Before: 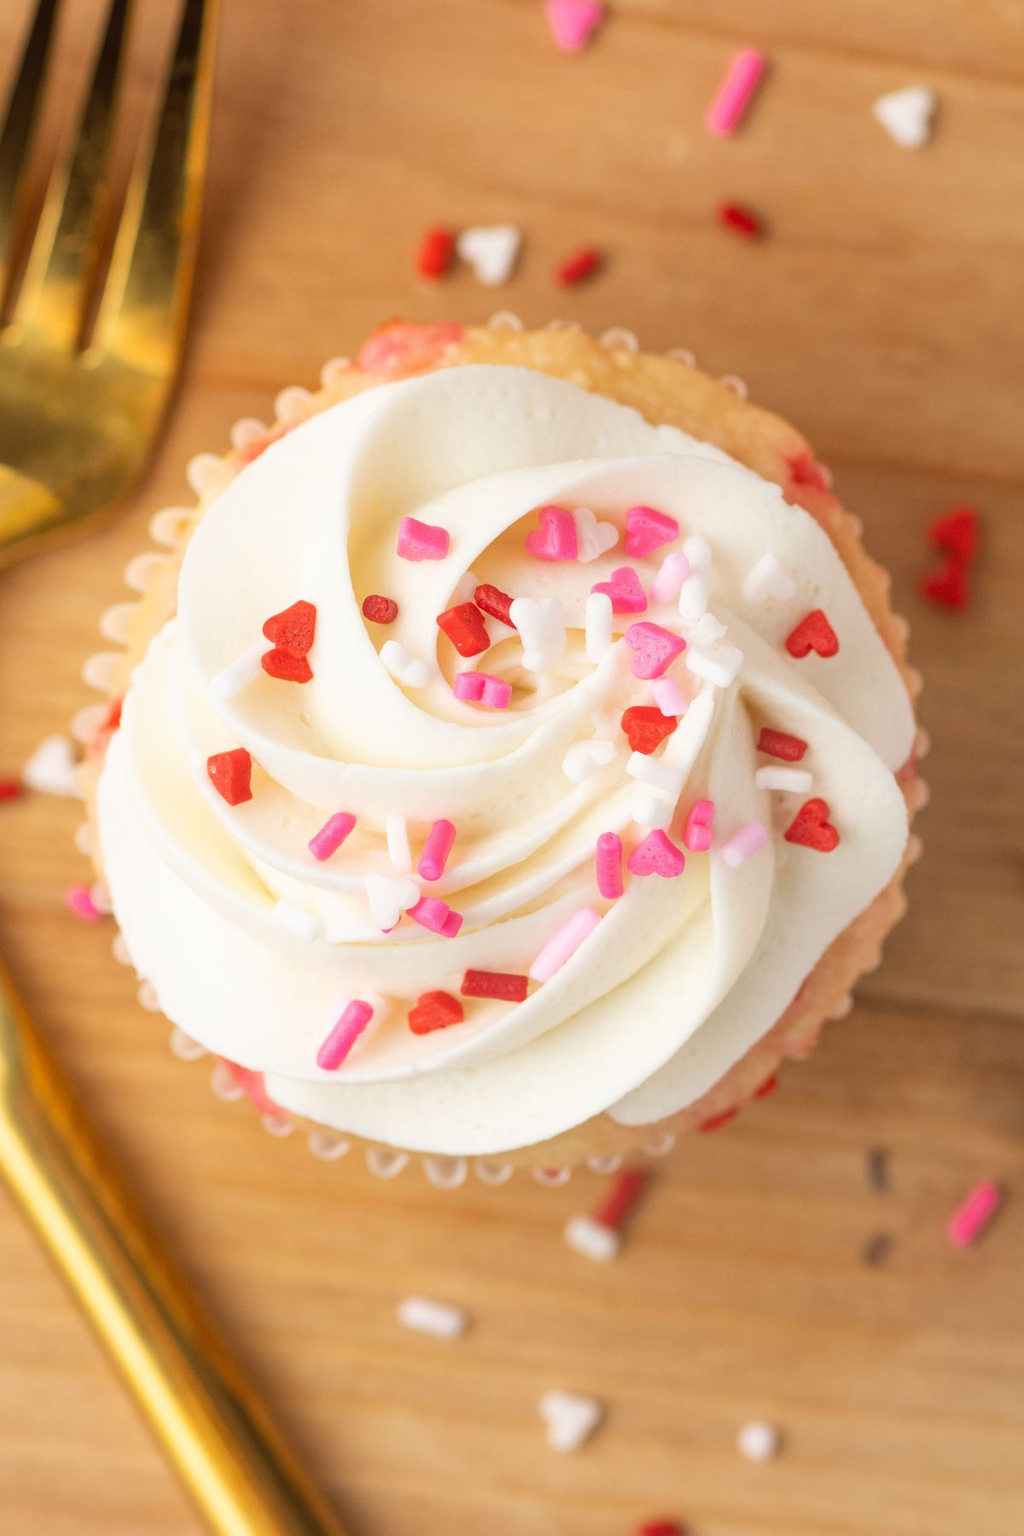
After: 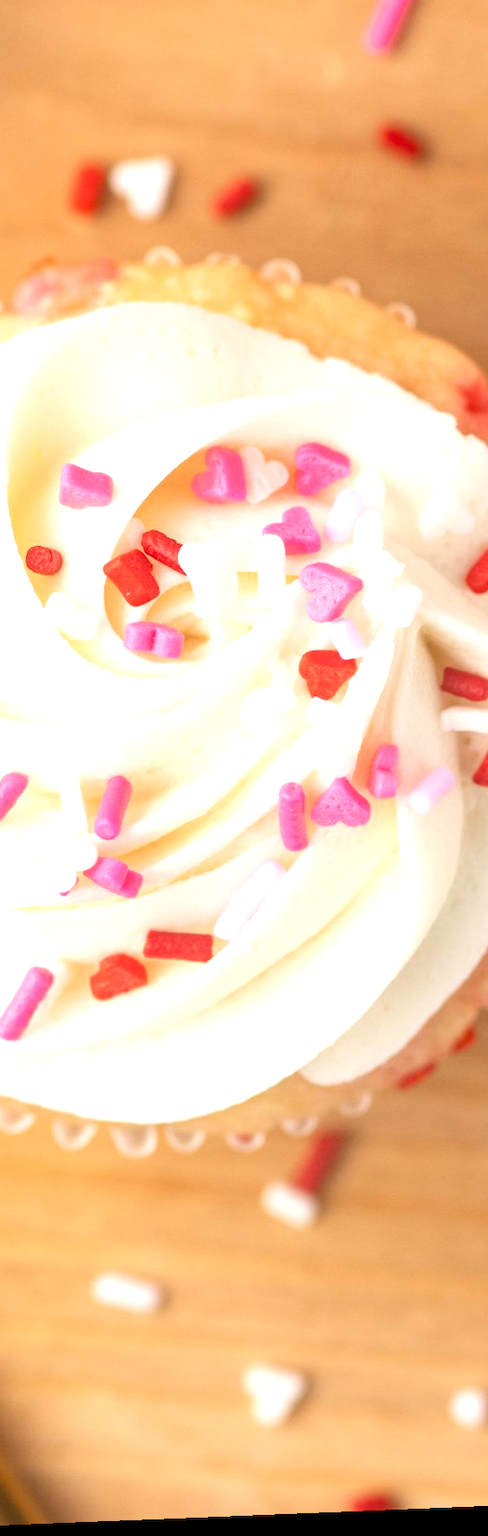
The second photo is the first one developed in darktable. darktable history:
crop: left 33.452%, top 6.025%, right 23.155%
exposure: exposure 0.6 EV, compensate highlight preservation false
rotate and perspective: rotation -2.29°, automatic cropping off
